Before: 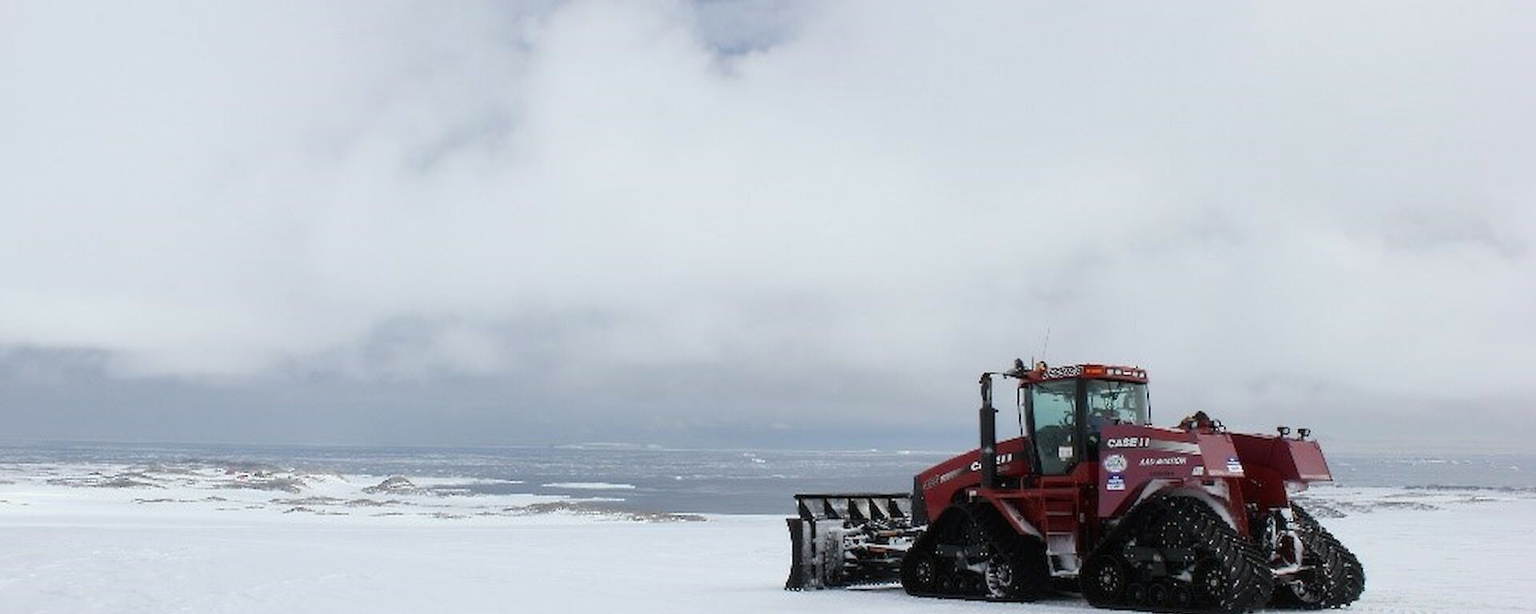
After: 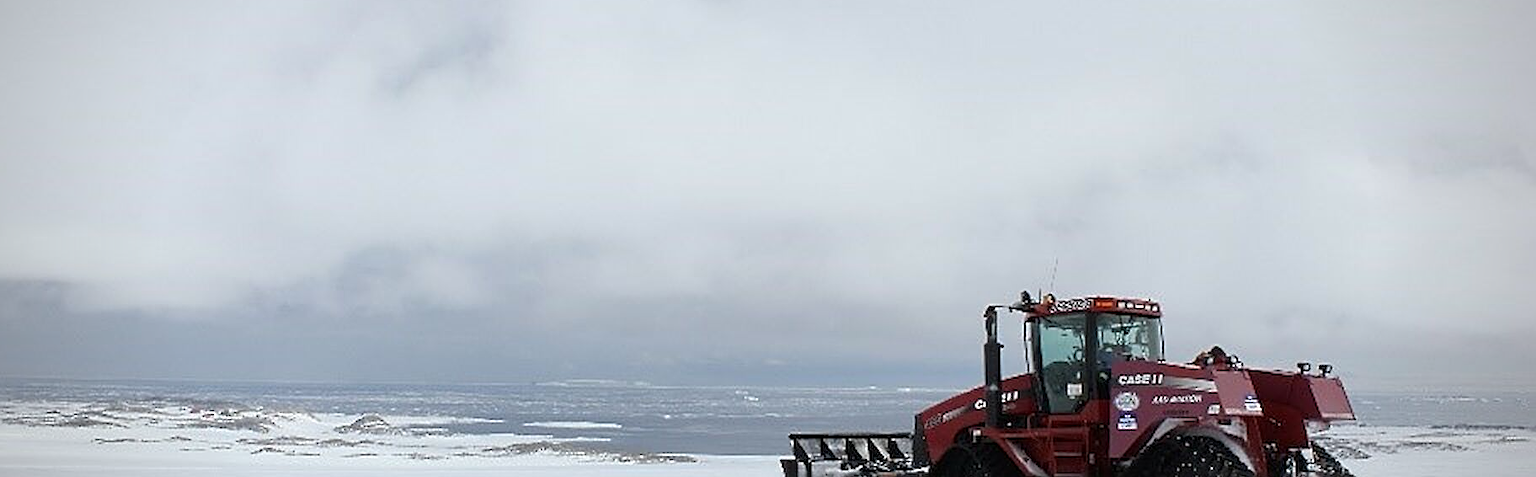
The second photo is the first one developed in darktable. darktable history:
sharpen: radius 2.642, amount 0.672
vignetting: fall-off start 78.93%, width/height ratio 1.328
crop and rotate: left 2.958%, top 13.414%, right 2.018%, bottom 12.63%
